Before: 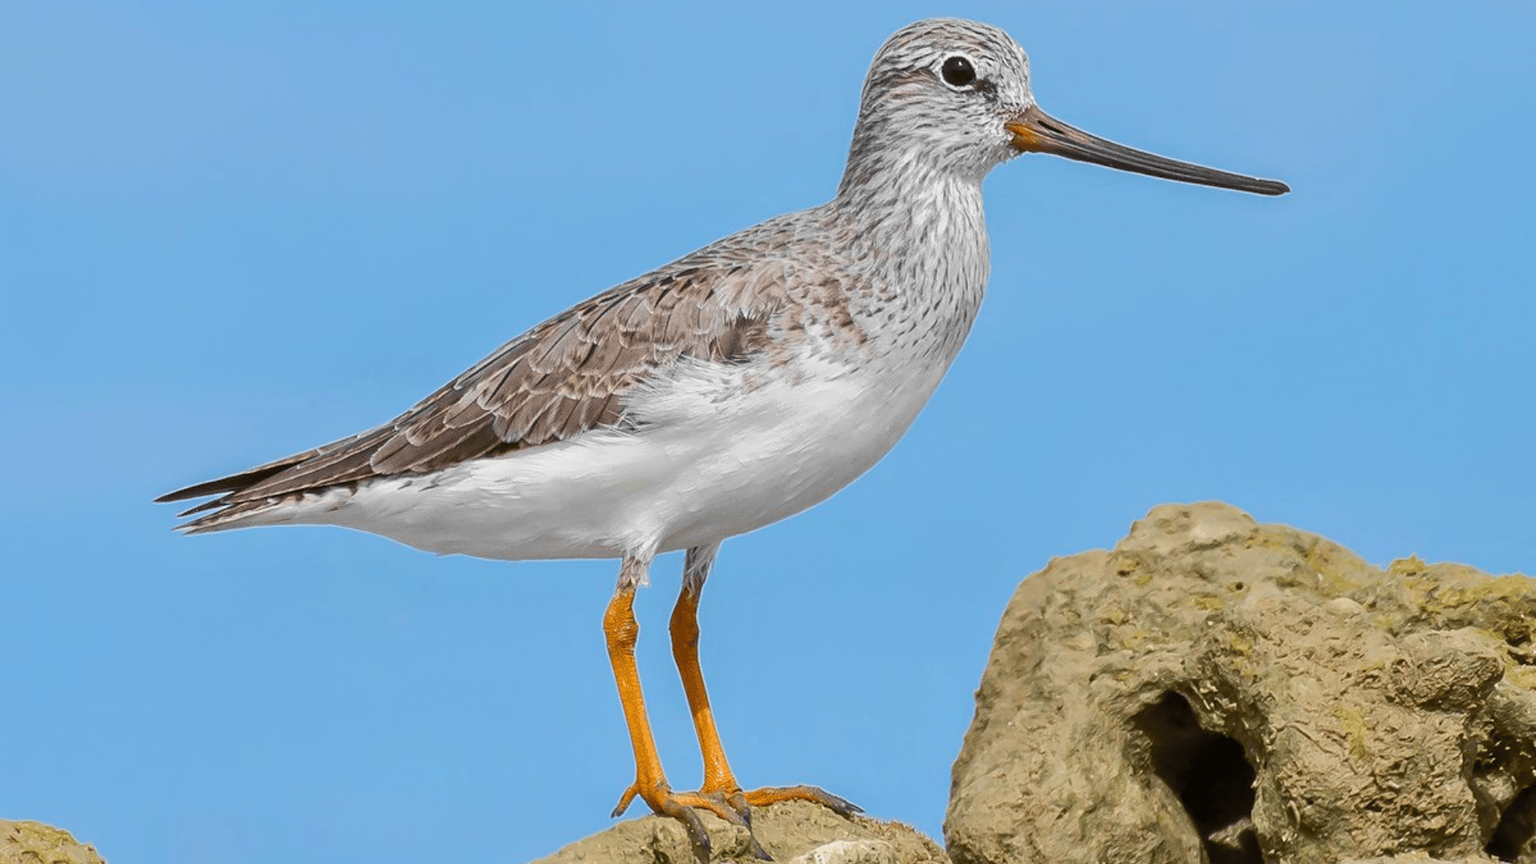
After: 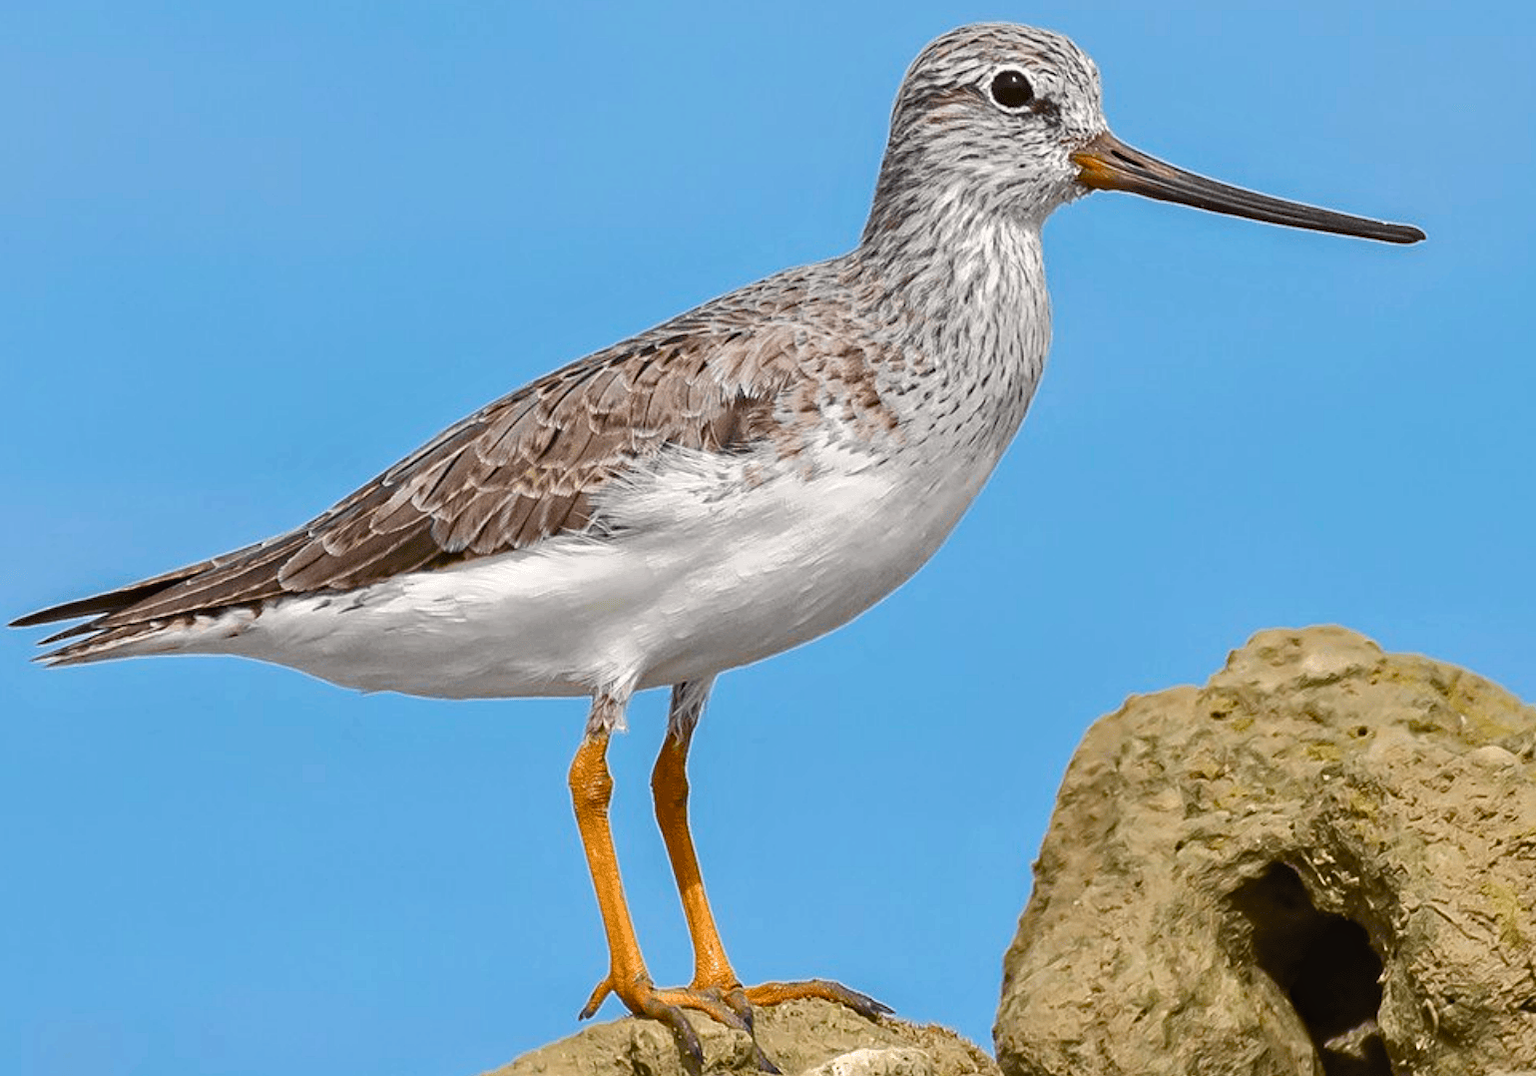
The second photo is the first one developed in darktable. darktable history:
haze removal: strength 0.29, distance 0.25, compatibility mode true, adaptive false
color balance rgb: shadows lift › chroma 1%, shadows lift › hue 28.8°, power › hue 60°, highlights gain › chroma 1%, highlights gain › hue 60°, global offset › luminance 0.25%, perceptual saturation grading › highlights -20%, perceptual saturation grading › shadows 20%, perceptual brilliance grading › highlights 5%, perceptual brilliance grading › shadows -10%, global vibrance 19.67%
crop and rotate: left 9.597%, right 10.195%
